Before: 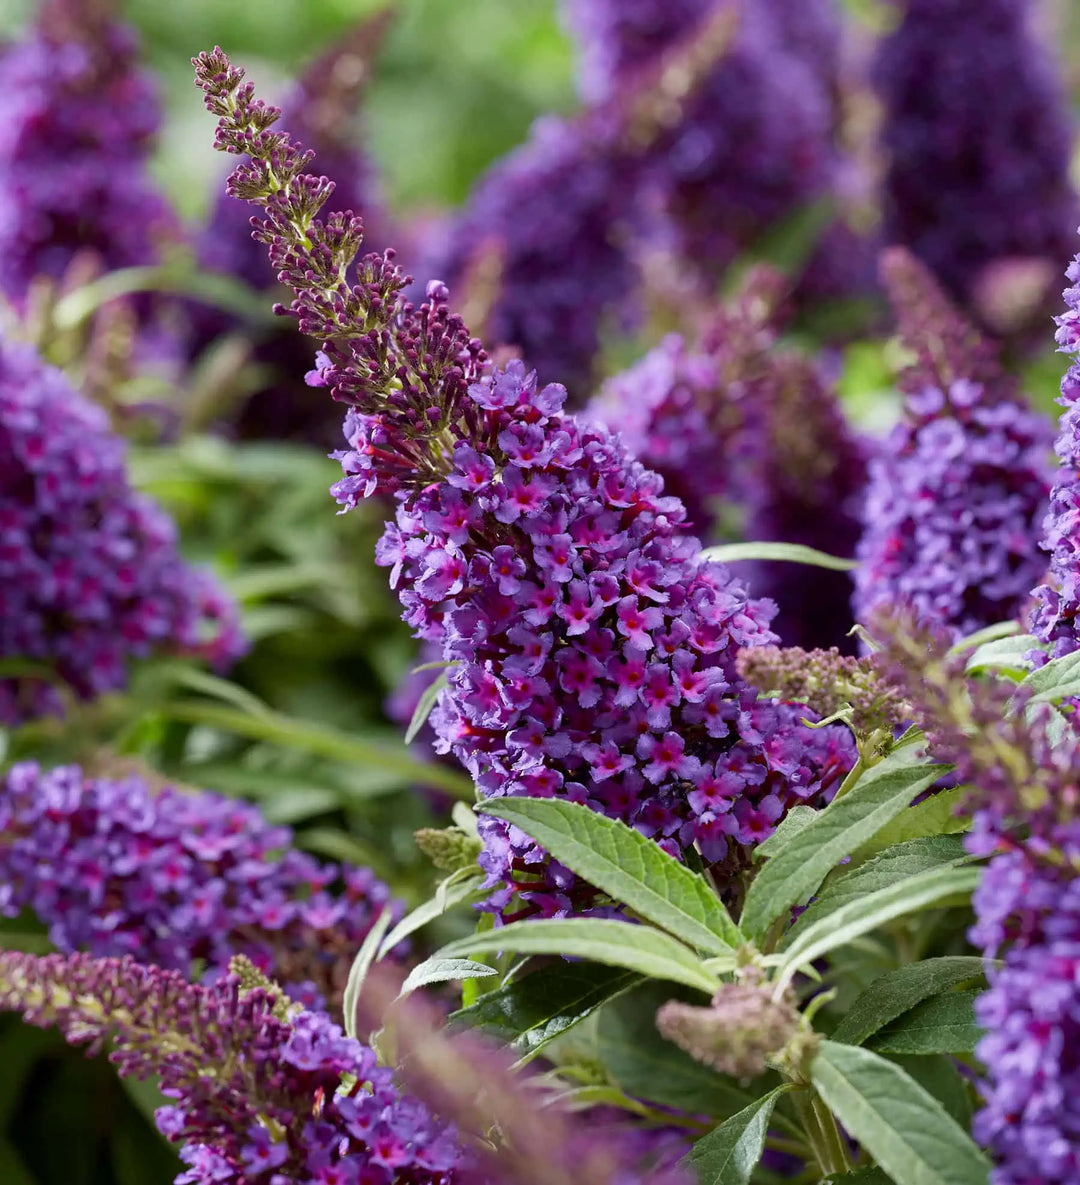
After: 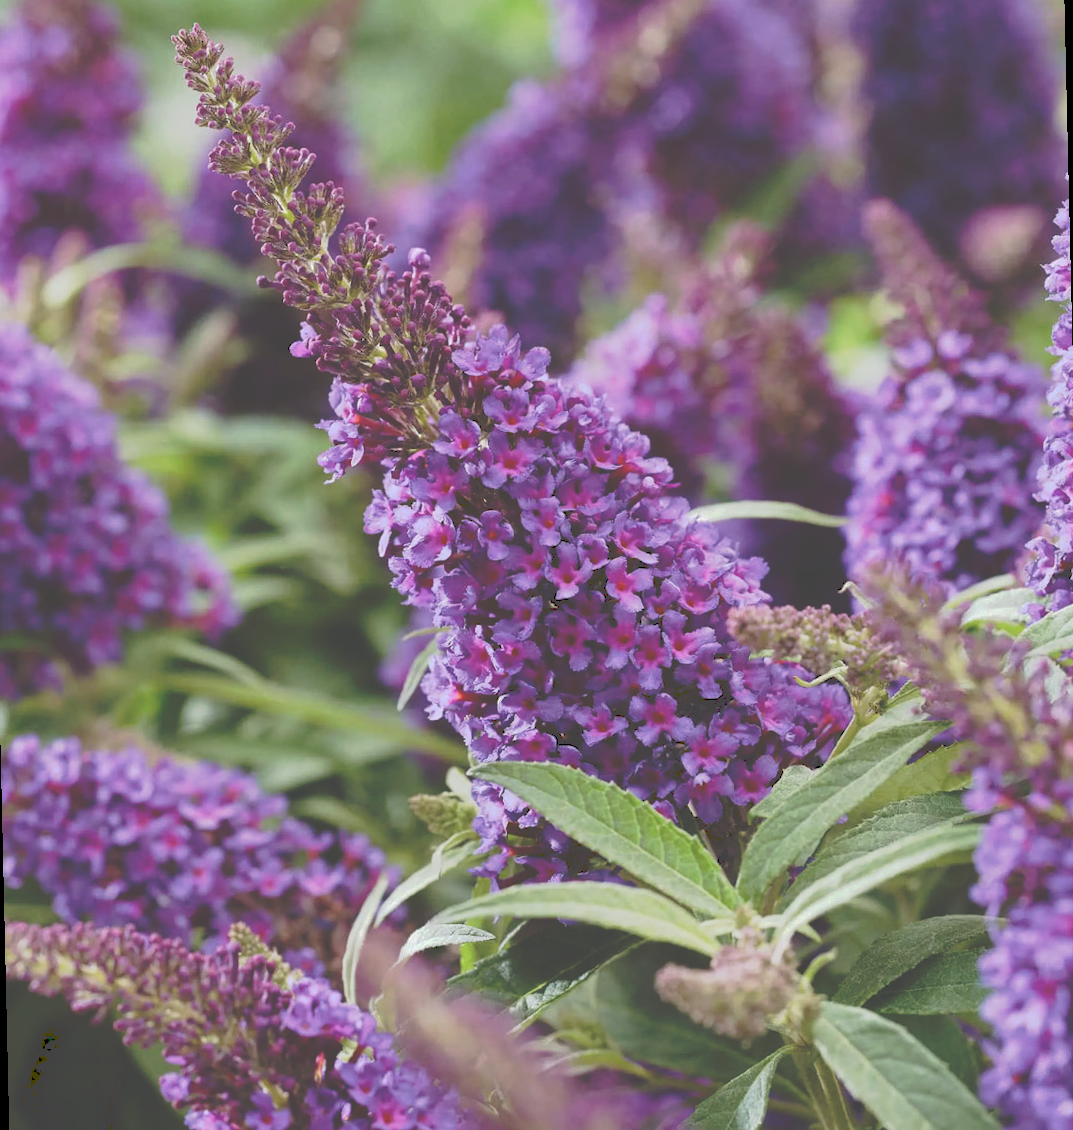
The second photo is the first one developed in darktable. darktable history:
tone curve: curves: ch0 [(0, 0) (0.003, 0.278) (0.011, 0.282) (0.025, 0.282) (0.044, 0.29) (0.069, 0.295) (0.1, 0.306) (0.136, 0.316) (0.177, 0.33) (0.224, 0.358) (0.277, 0.403) (0.335, 0.451) (0.399, 0.505) (0.468, 0.558) (0.543, 0.611) (0.623, 0.679) (0.709, 0.751) (0.801, 0.815) (0.898, 0.863) (1, 1)], preserve colors none
rotate and perspective: rotation -1.32°, lens shift (horizontal) -0.031, crop left 0.015, crop right 0.985, crop top 0.047, crop bottom 0.982
